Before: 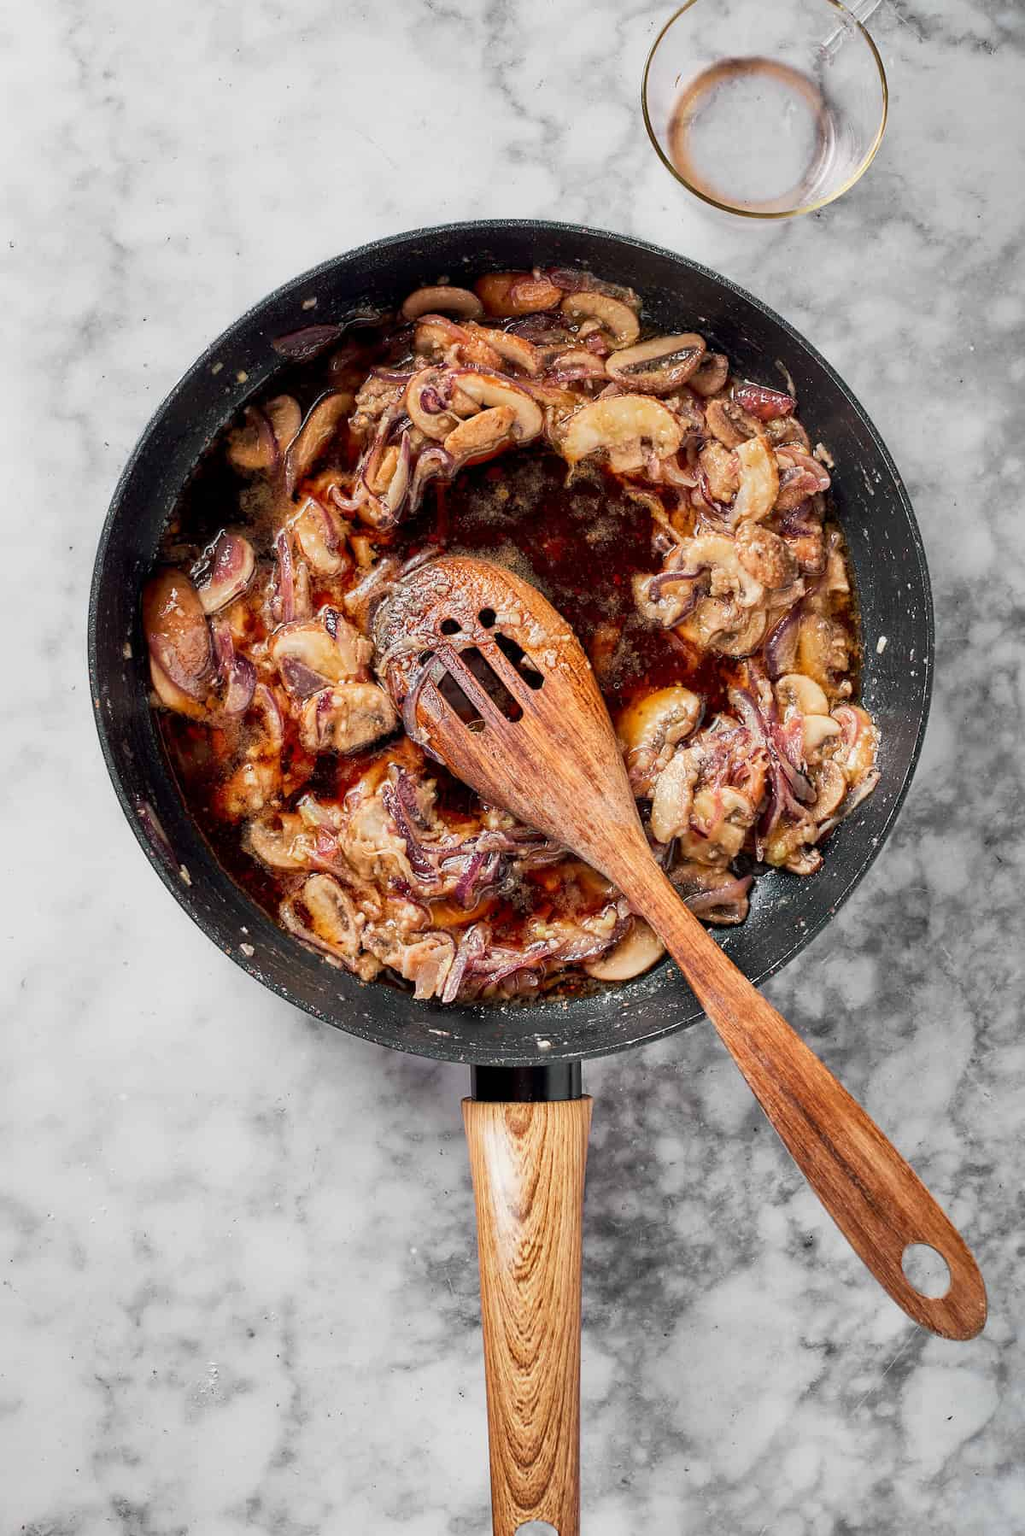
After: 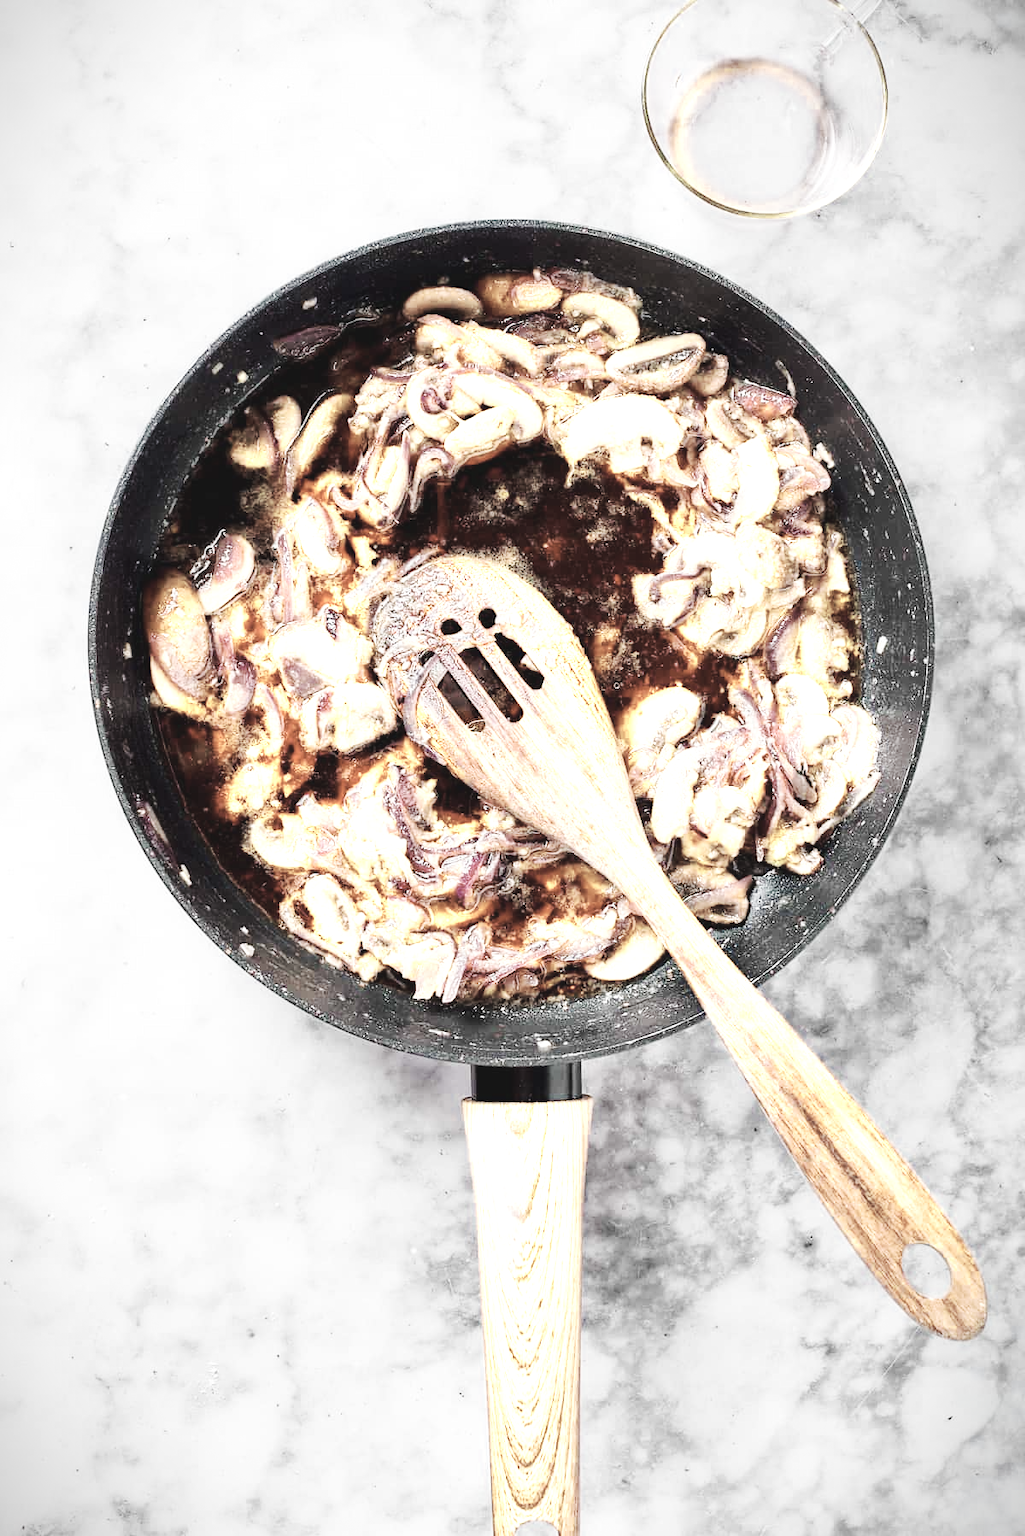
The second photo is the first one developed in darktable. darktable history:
color zones: curves: ch0 [(0.25, 0.667) (0.758, 0.368)]; ch1 [(0.215, 0.245) (0.761, 0.373)]; ch2 [(0.247, 0.554) (0.761, 0.436)]
base curve: curves: ch0 [(0, 0.007) (0.028, 0.063) (0.121, 0.311) (0.46, 0.743) (0.859, 0.957) (1, 1)], preserve colors none
tone equalizer: -8 EV -0.399 EV, -7 EV -0.428 EV, -6 EV -0.333 EV, -5 EV -0.258 EV, -3 EV 0.201 EV, -2 EV 0.332 EV, -1 EV 0.381 EV, +0 EV 0.433 EV, mask exposure compensation -0.488 EV
vignetting: fall-off start 99.89%, fall-off radius 64.96%, brightness -0.444, saturation -0.688, automatic ratio true, dithering 8-bit output
